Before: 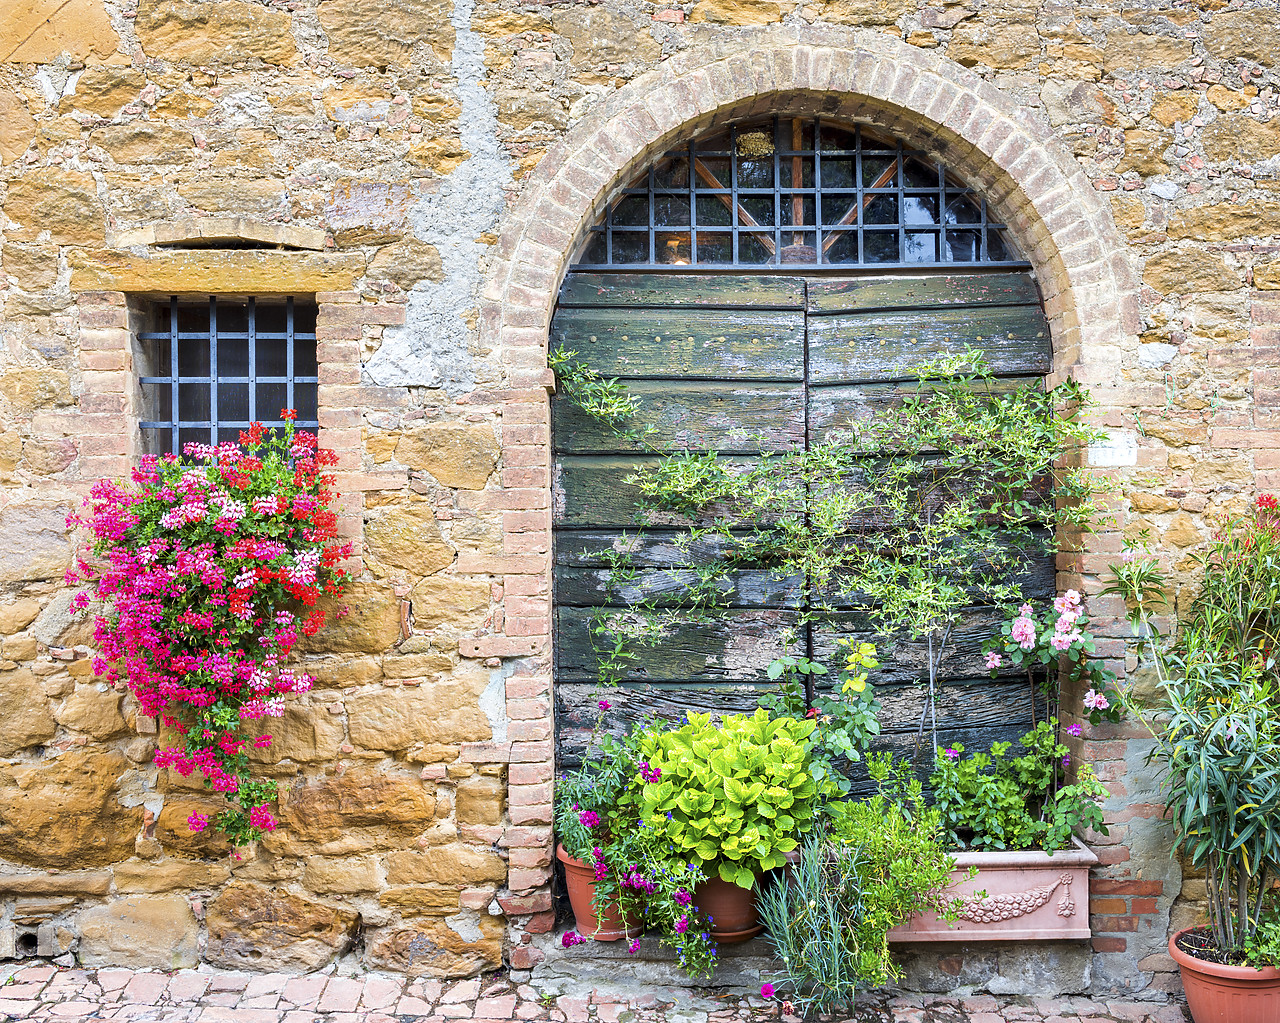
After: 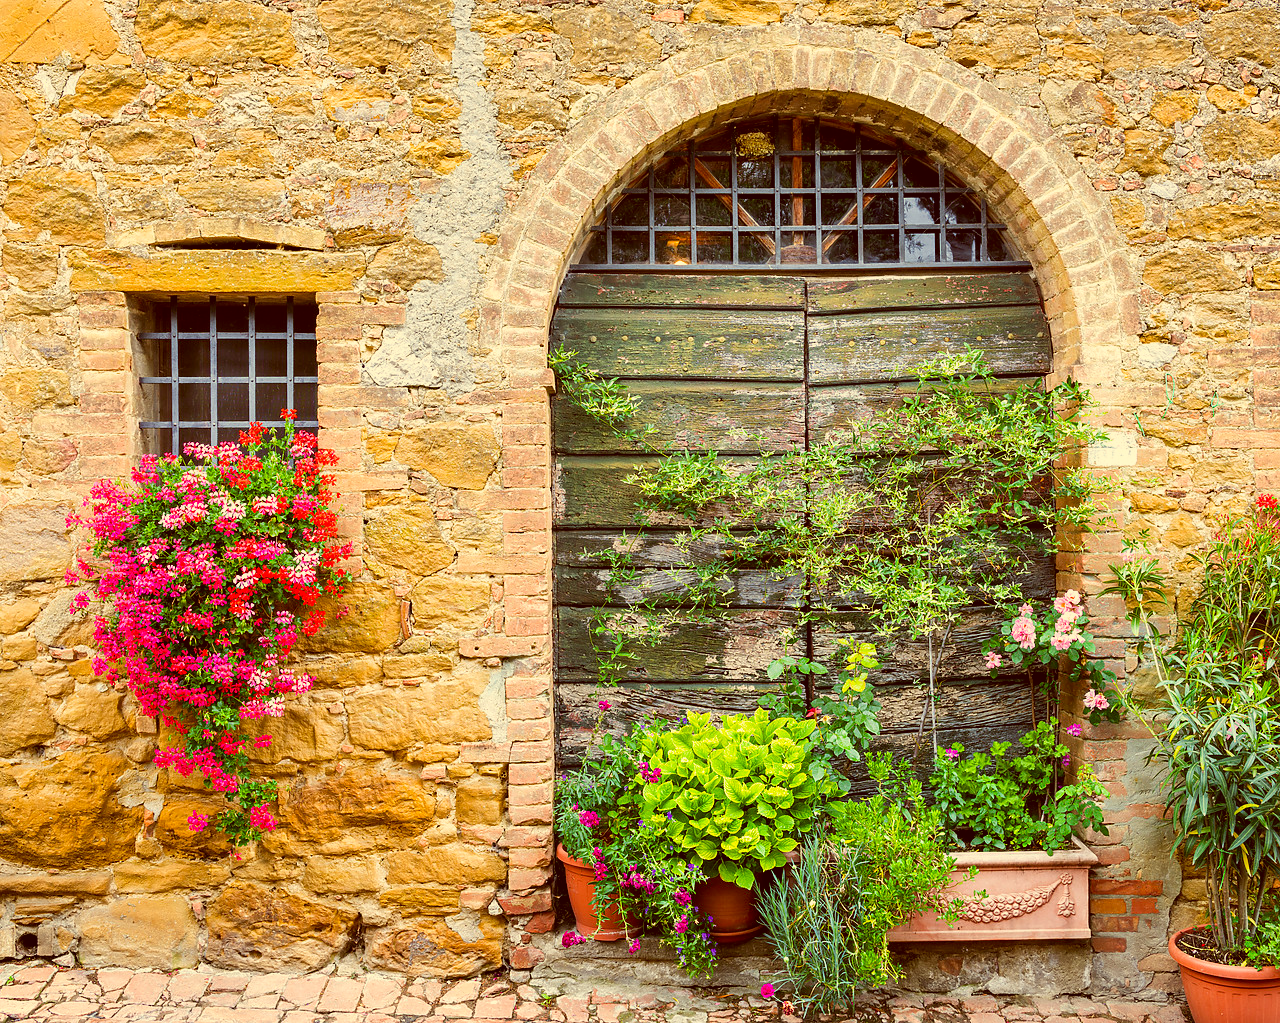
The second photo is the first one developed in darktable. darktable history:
color correction: highlights a* 1.12, highlights b* 25.03, shadows a* 15.22, shadows b* 24.12
exposure: exposure -0.072 EV, compensate highlight preservation false
